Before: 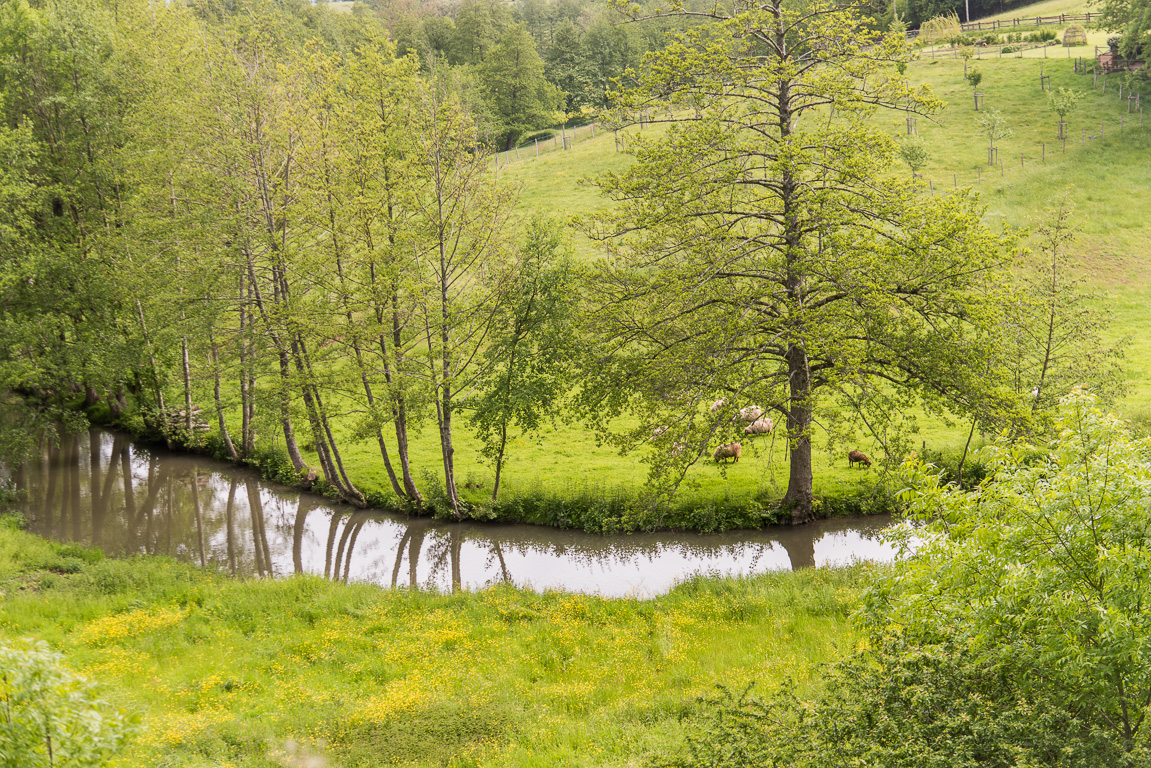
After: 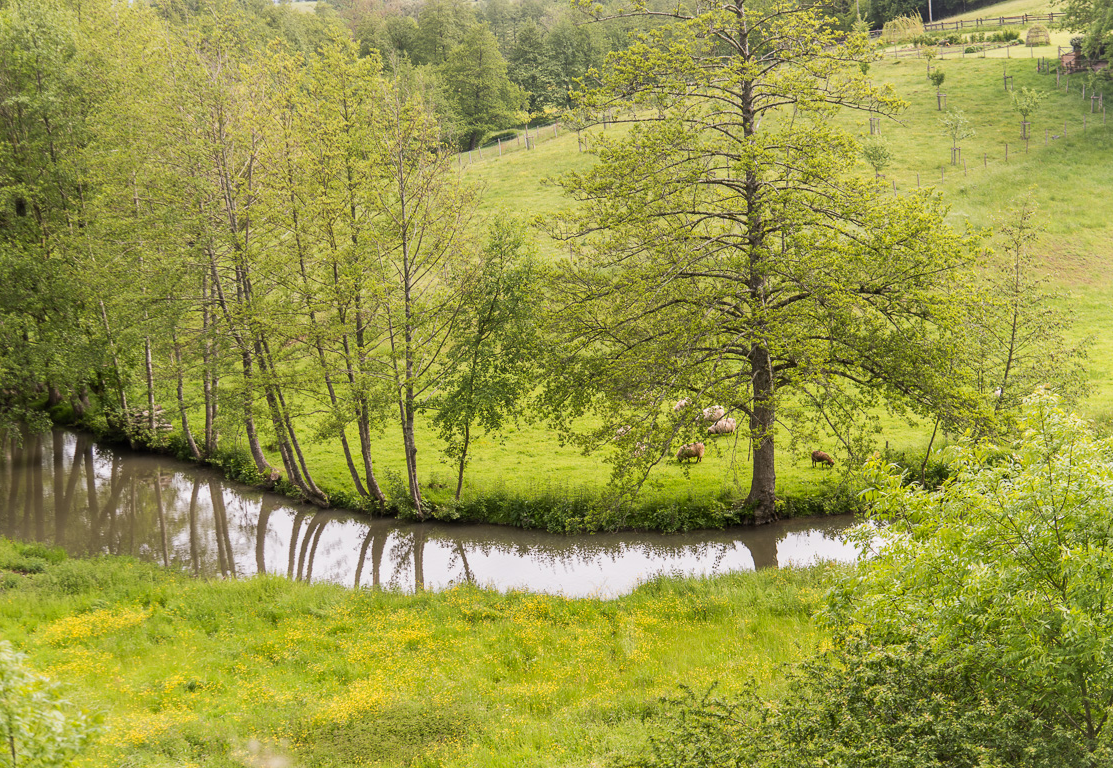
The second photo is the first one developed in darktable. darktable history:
crop and rotate: left 3.251%
